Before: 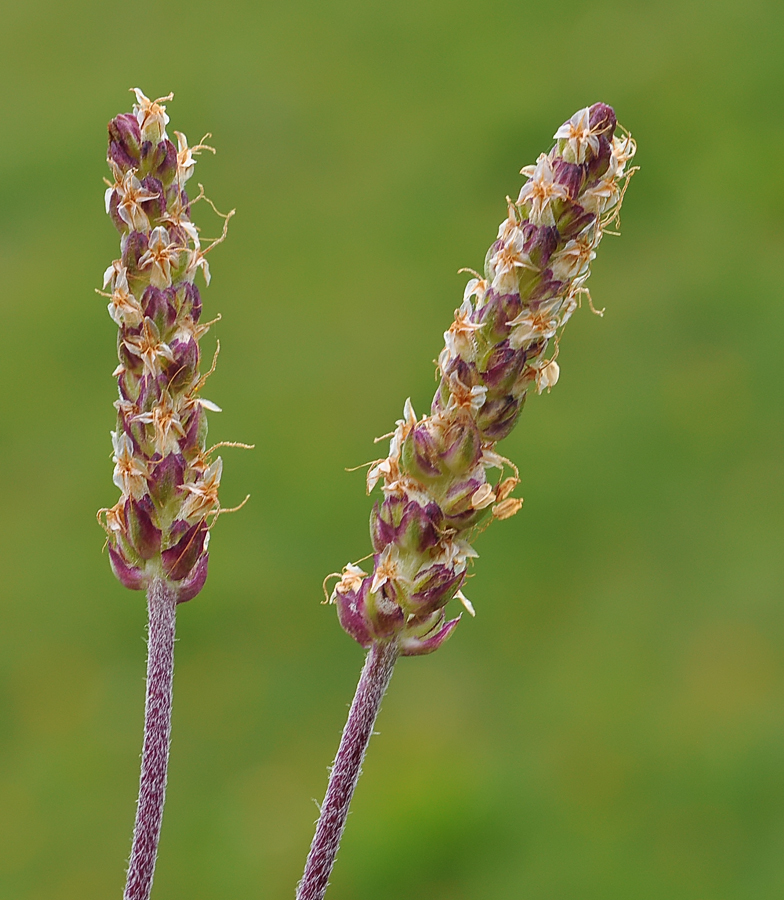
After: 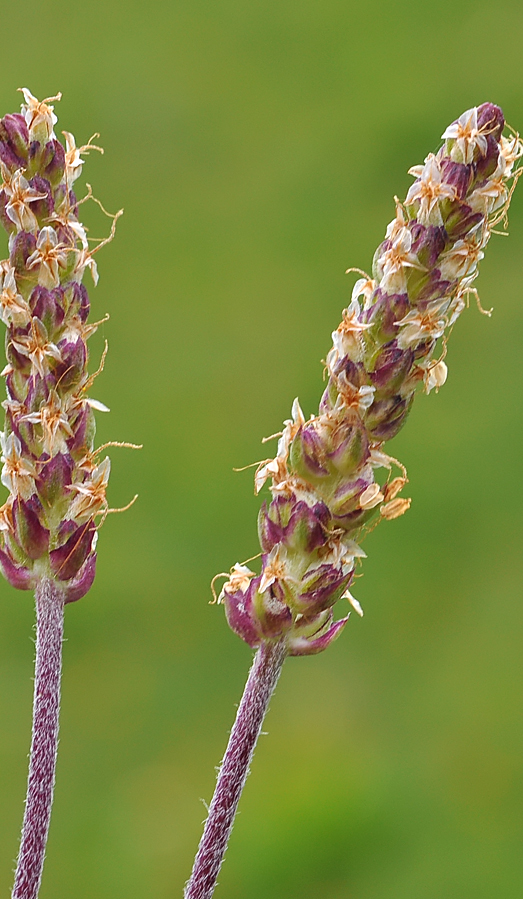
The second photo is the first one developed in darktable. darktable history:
crop and rotate: left 14.424%, right 18.784%
exposure: exposure 0.213 EV, compensate highlight preservation false
shadows and highlights: shadows 58.74, highlights -60.45, soften with gaussian
